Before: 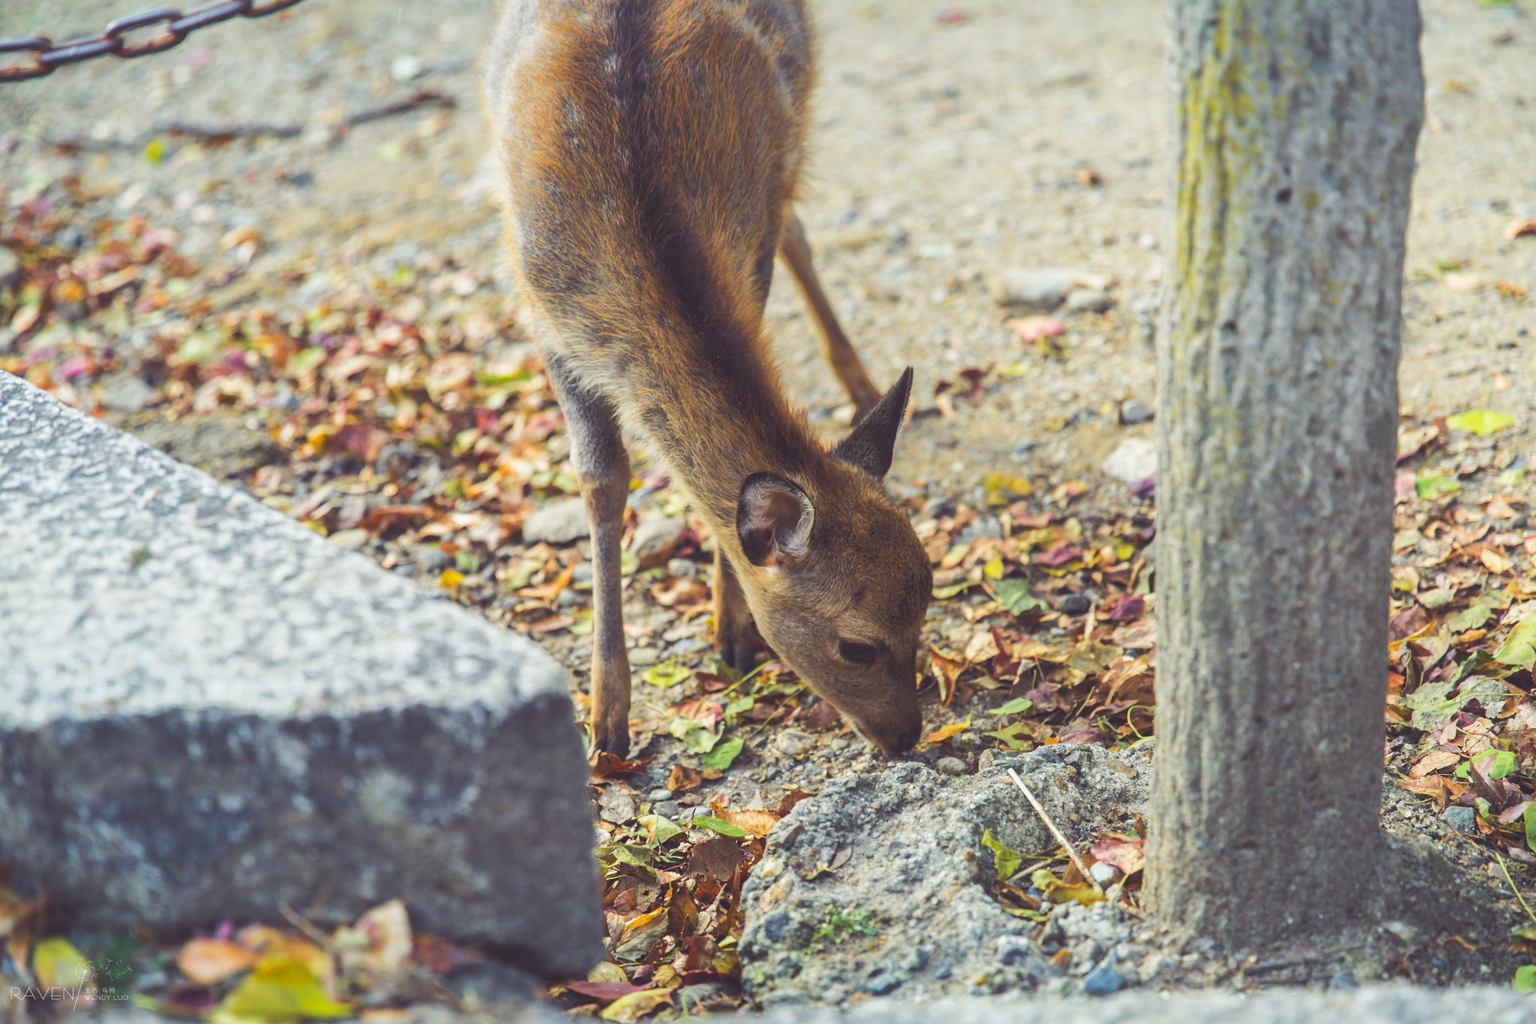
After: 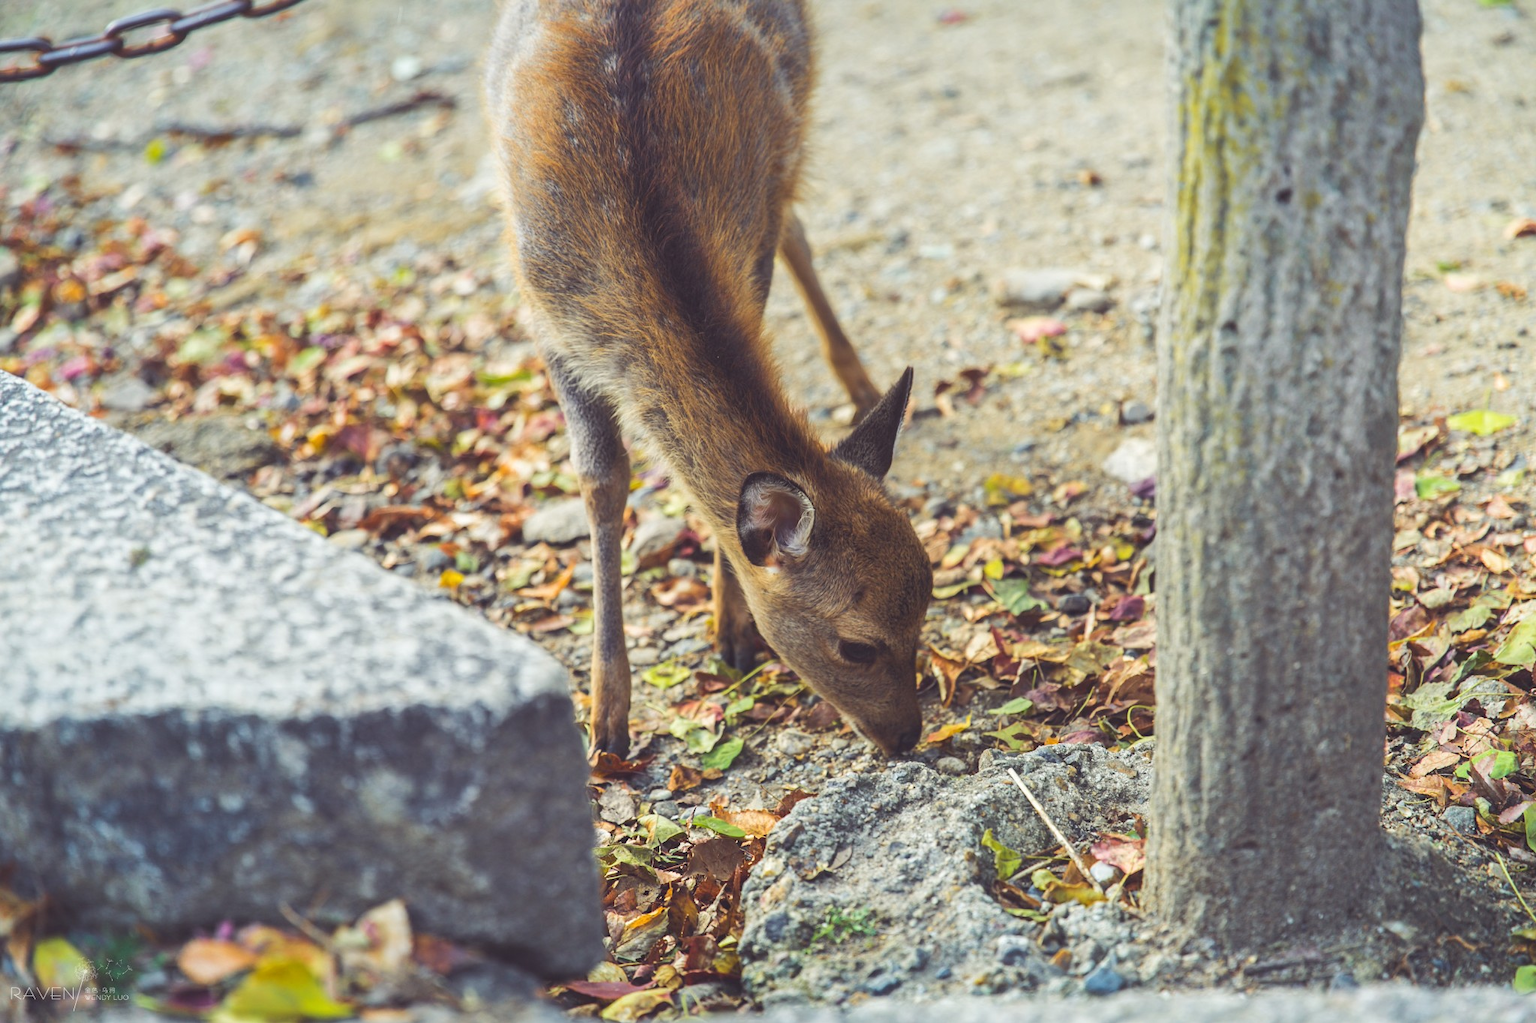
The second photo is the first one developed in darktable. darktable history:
contrast equalizer: octaves 7, y [[0.5, 0.502, 0.506, 0.511, 0.52, 0.537], [0.5 ×6], [0.505, 0.509, 0.518, 0.534, 0.553, 0.561], [0 ×6], [0 ×6]]
